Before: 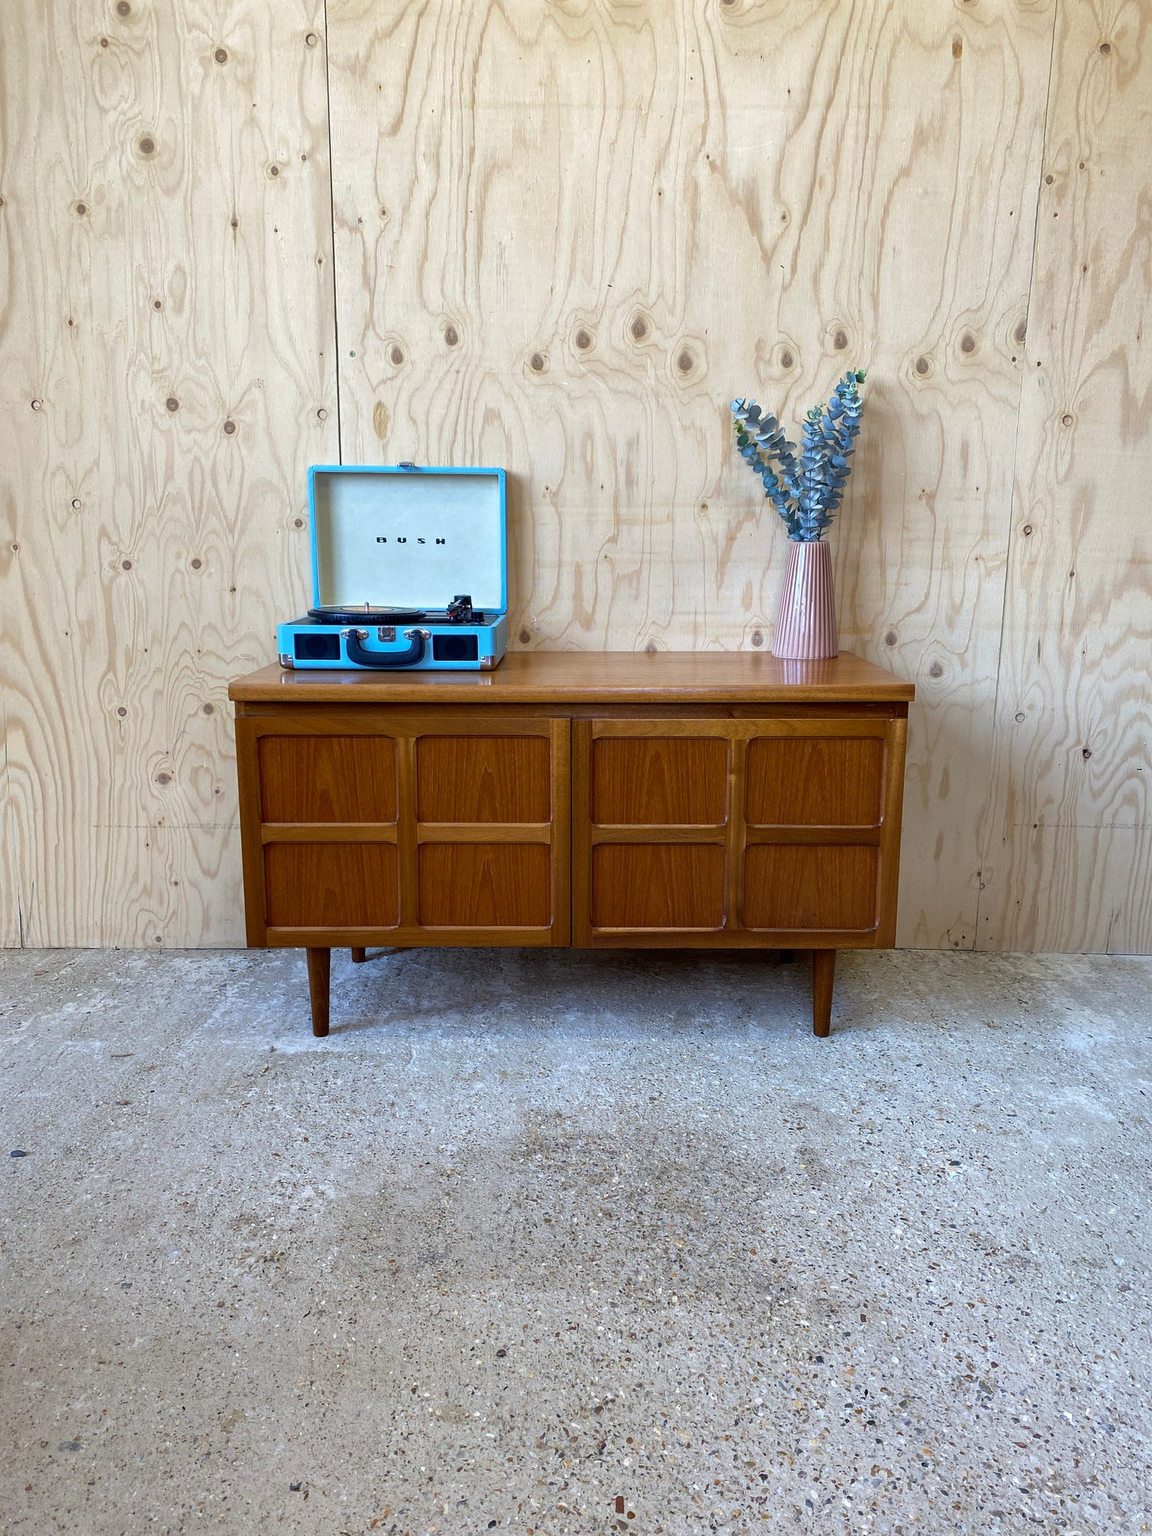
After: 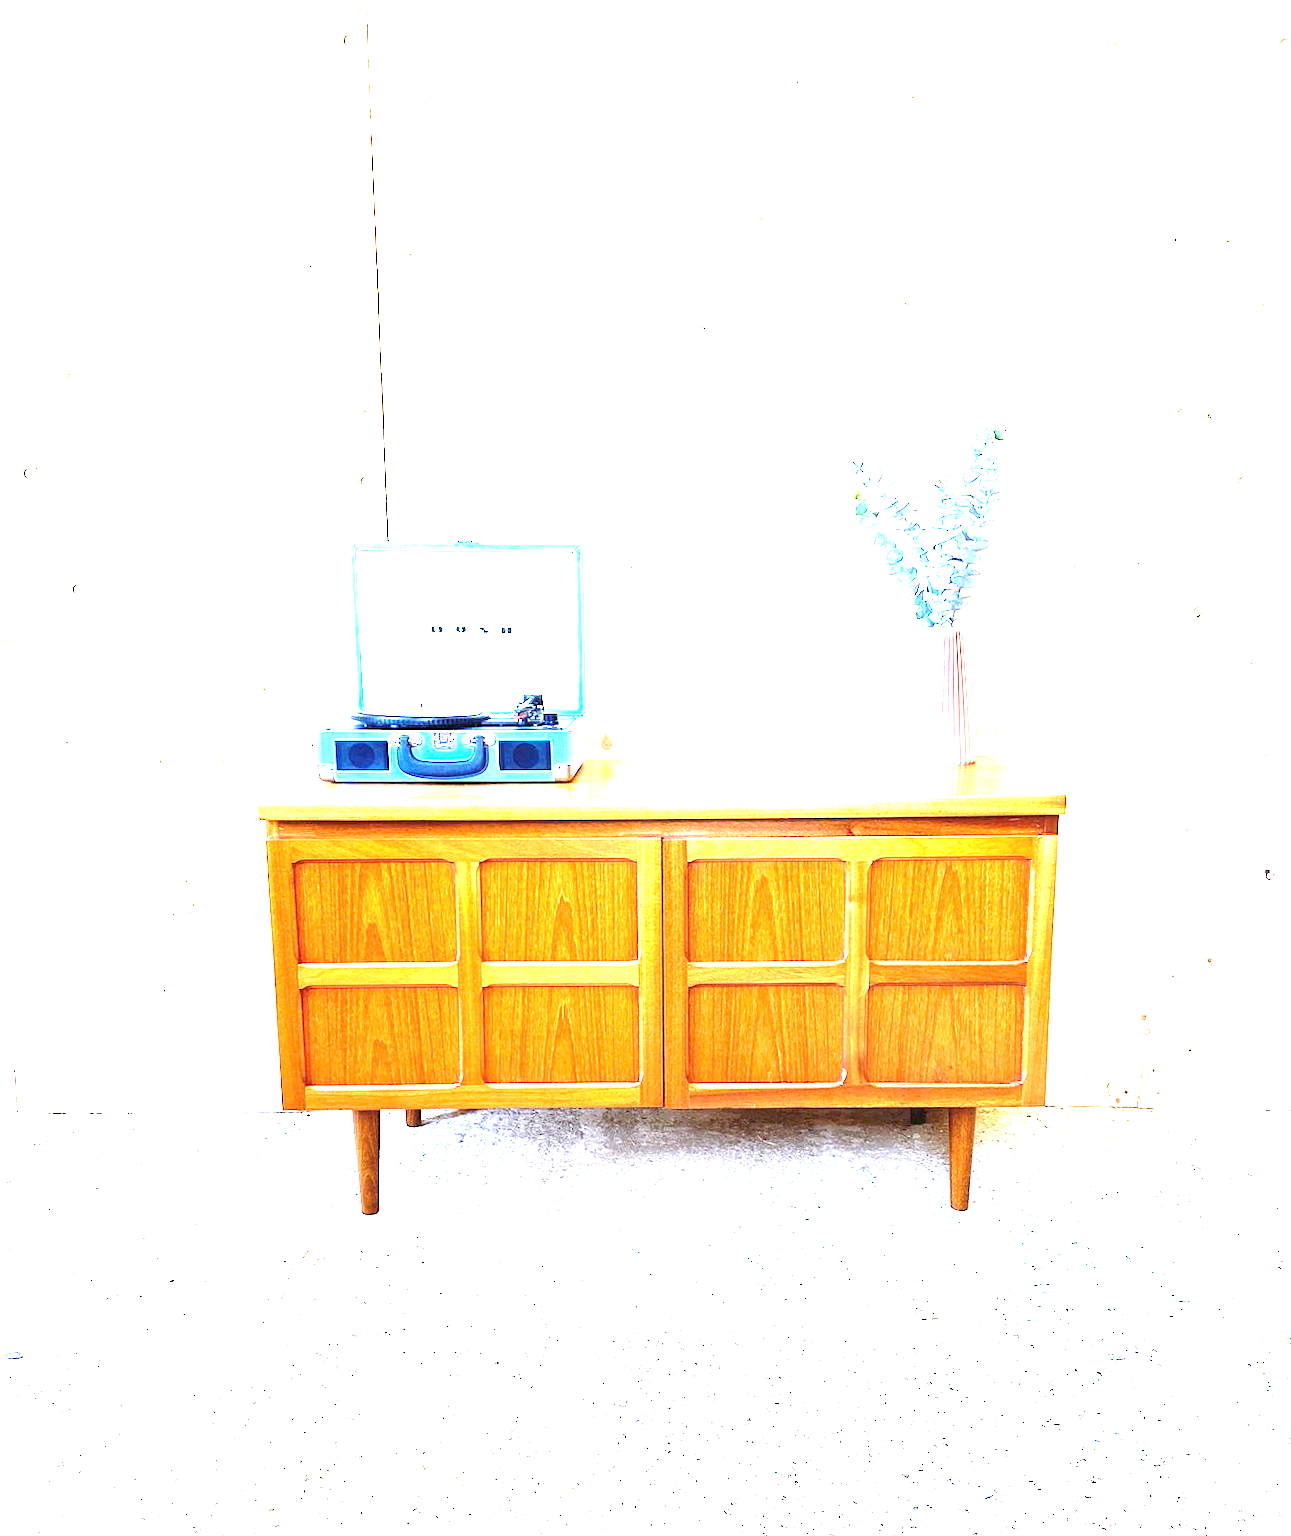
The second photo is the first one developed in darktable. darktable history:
crop and rotate: angle 0.441°, left 0.283%, right 3.475%, bottom 14.223%
local contrast: mode bilateral grid, contrast 10, coarseness 25, detail 115%, midtone range 0.2
exposure: black level correction 0, exposure 4.103 EV, compensate highlight preservation false
